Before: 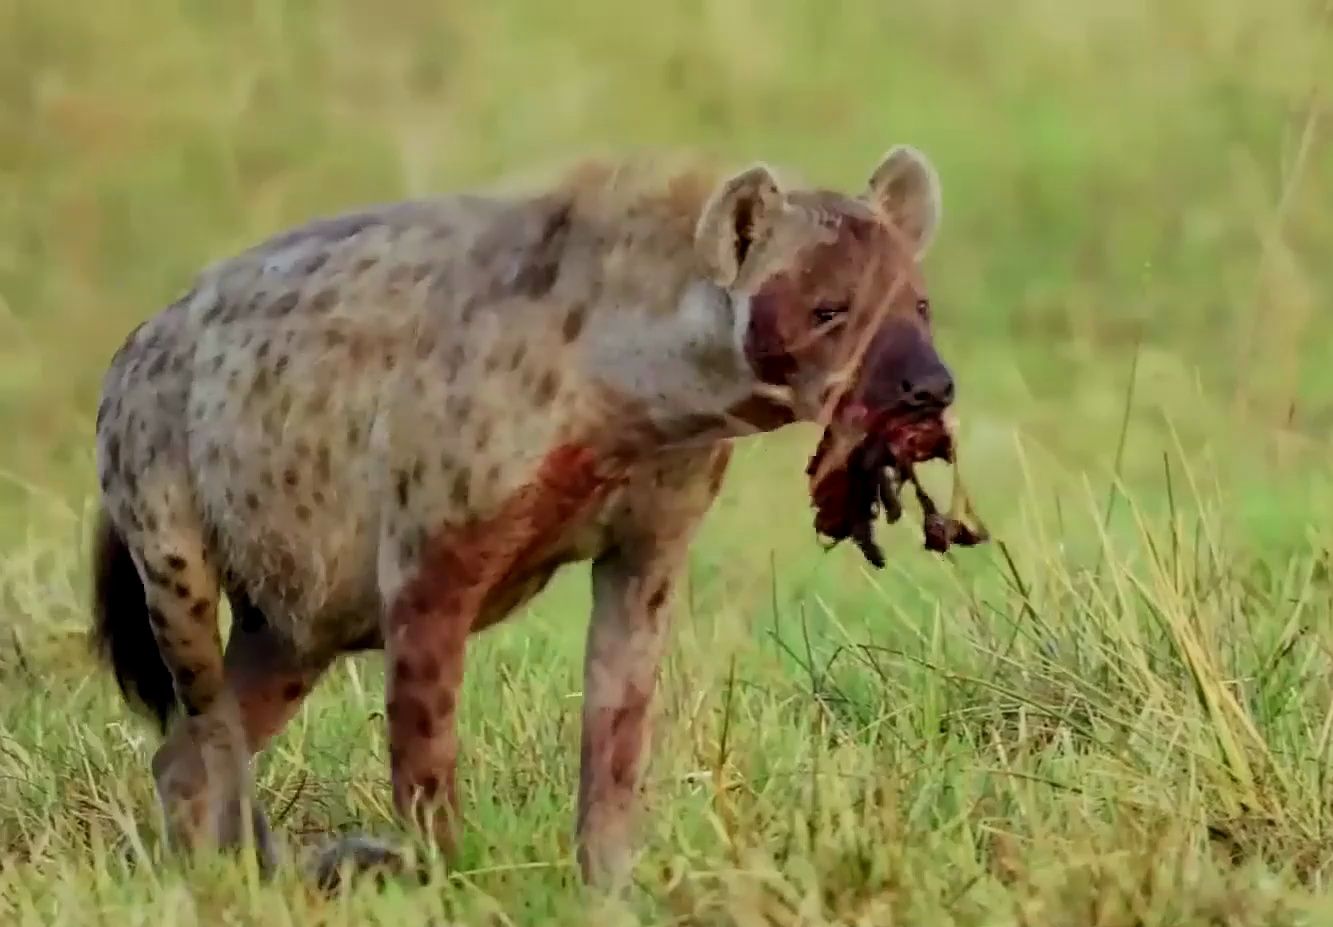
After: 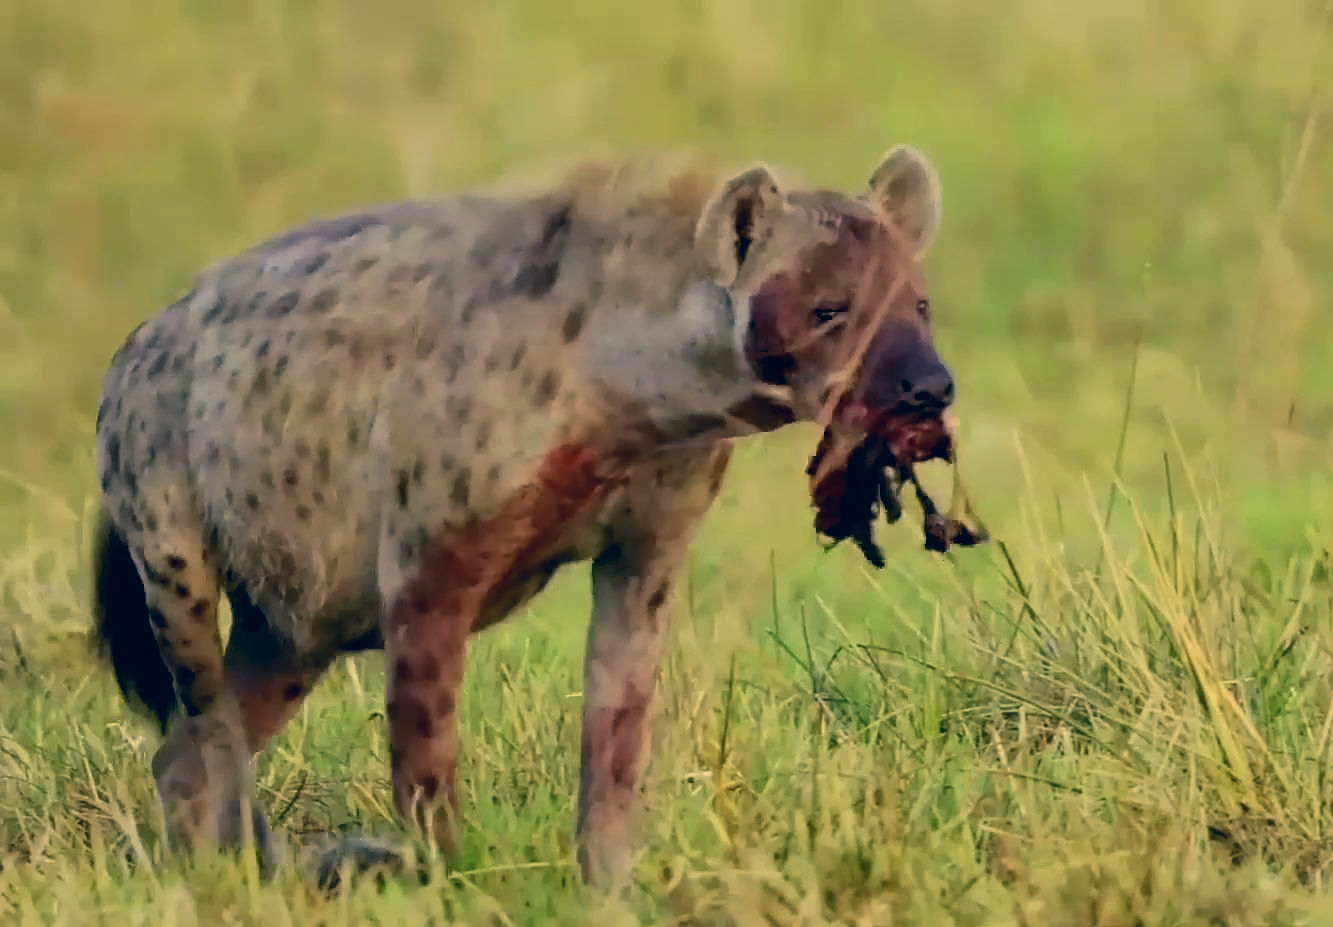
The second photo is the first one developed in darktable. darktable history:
color correction: highlights a* 10.26, highlights b* 14.33, shadows a* -9.65, shadows b* -15.11
